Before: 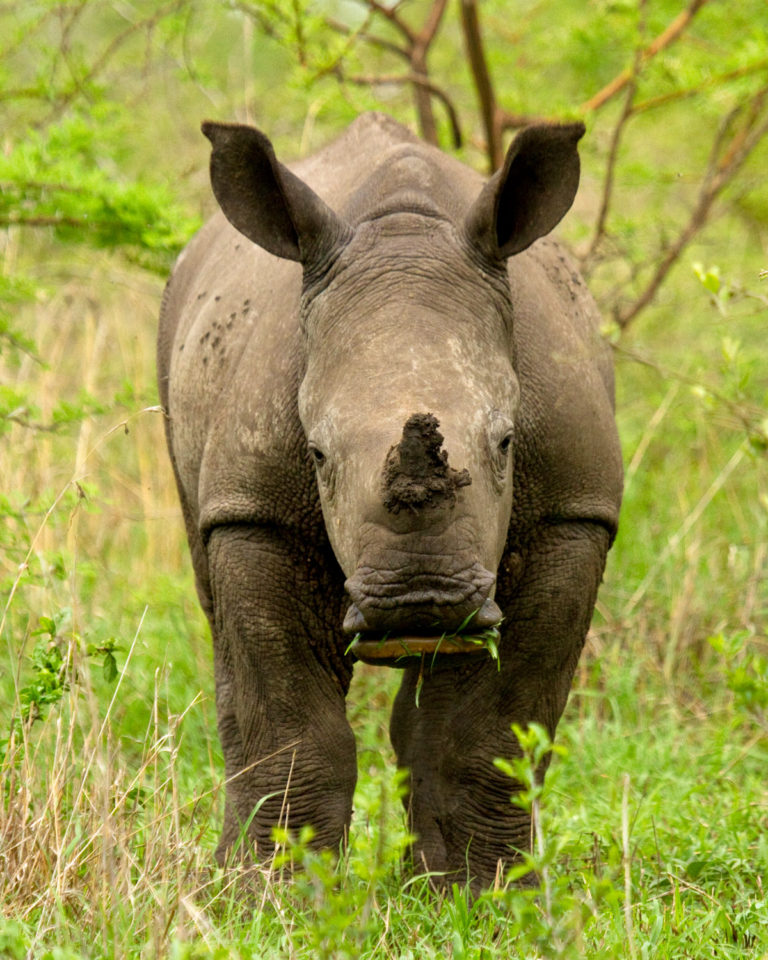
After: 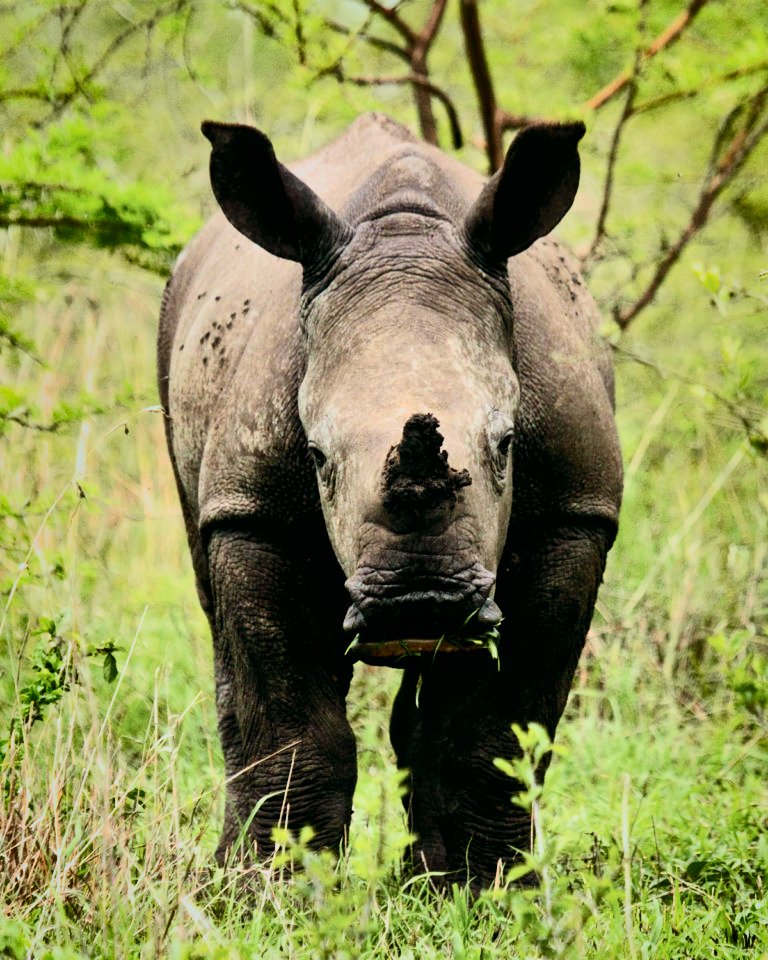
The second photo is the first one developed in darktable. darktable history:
shadows and highlights: white point adjustment -3.48, highlights -63.62, soften with gaussian
tone curve: curves: ch0 [(0, 0) (0.822, 0.825) (0.994, 0.955)]; ch1 [(0, 0) (0.226, 0.261) (0.383, 0.397) (0.46, 0.46) (0.498, 0.479) (0.524, 0.523) (0.578, 0.575) (1, 1)]; ch2 [(0, 0) (0.438, 0.456) (0.5, 0.498) (0.547, 0.515) (0.597, 0.58) (0.629, 0.603) (1, 1)], color space Lab, independent channels, preserve colors none
contrast brightness saturation: contrast 0.282
filmic rgb: black relative exposure -5.52 EV, white relative exposure 2.49 EV, target black luminance 0%, hardness 4.55, latitude 67.28%, contrast 1.441, shadows ↔ highlights balance -4.11%
